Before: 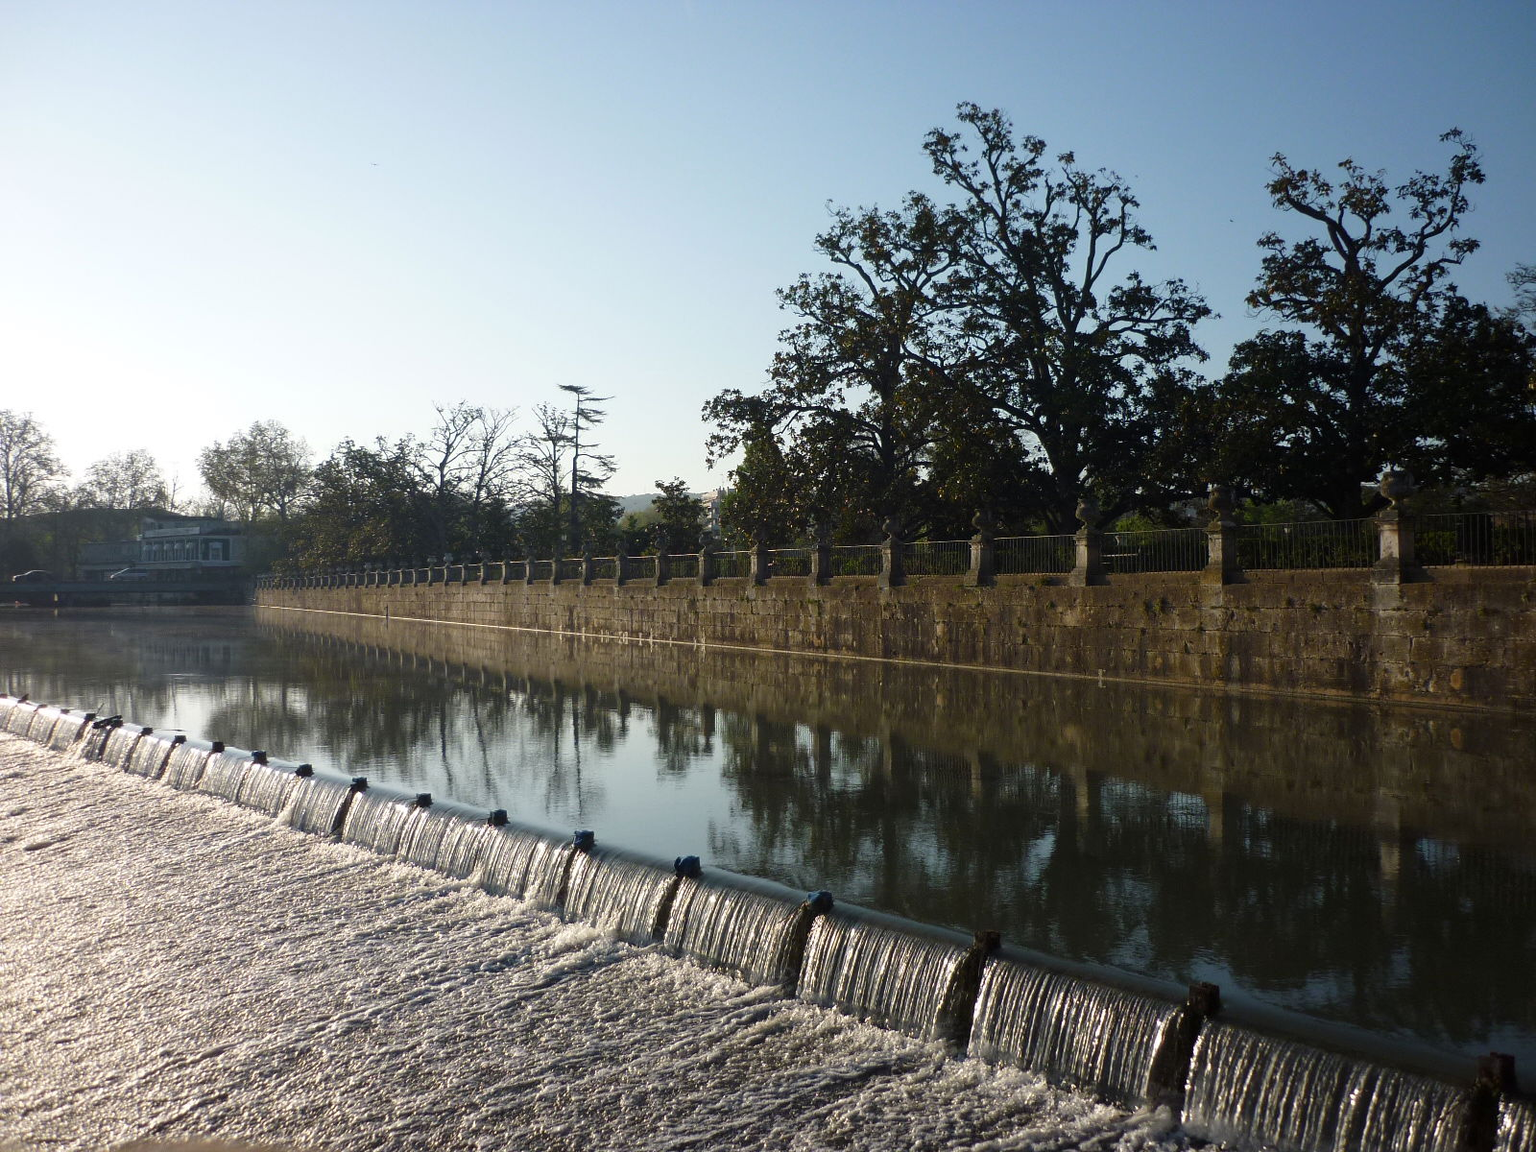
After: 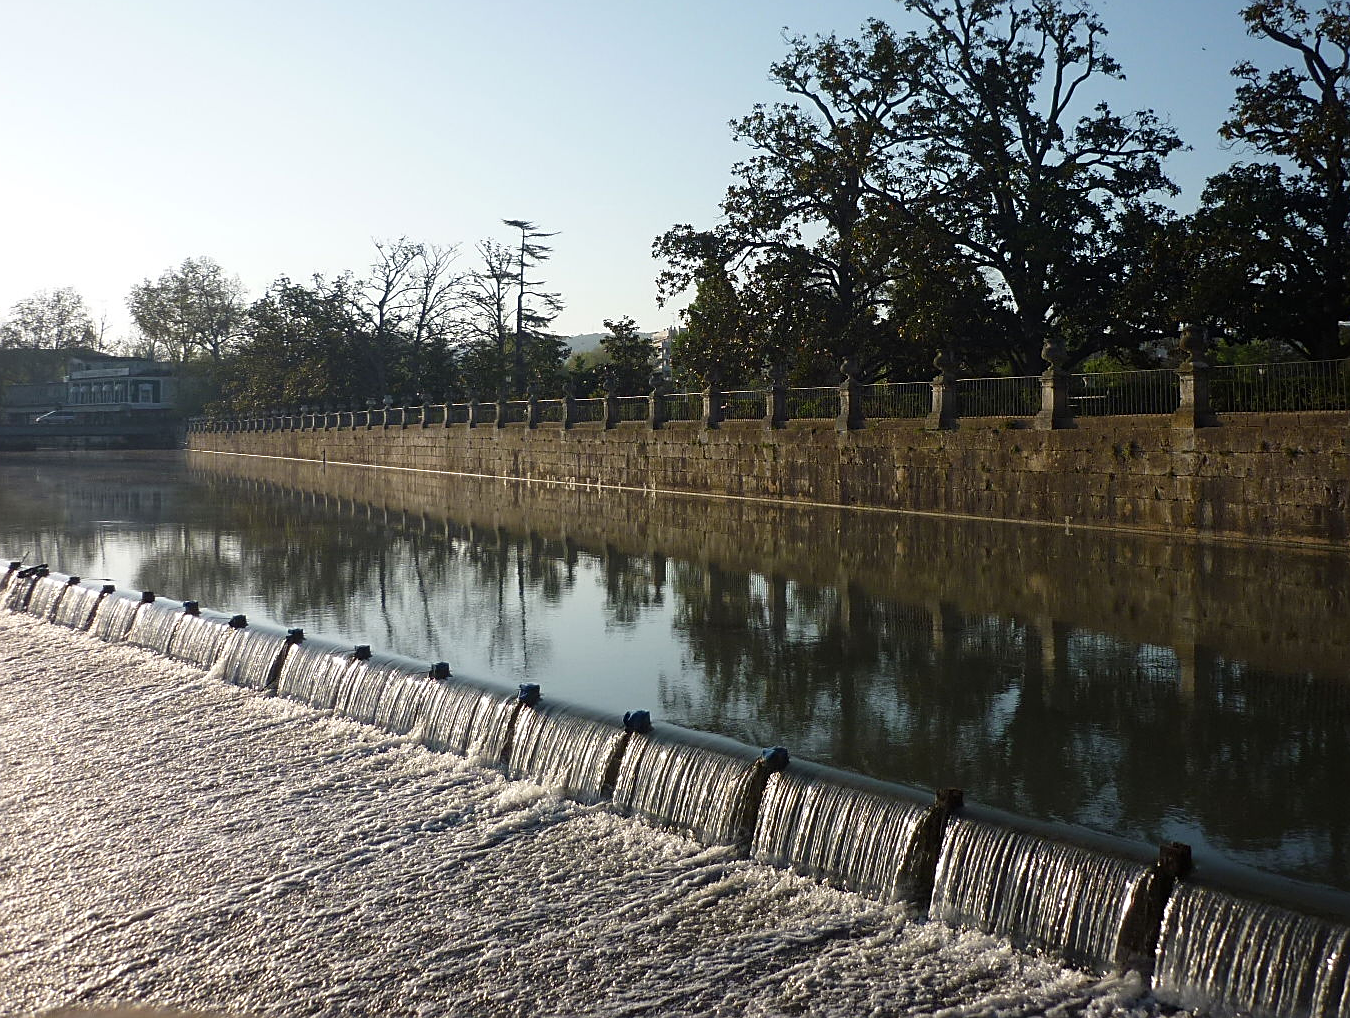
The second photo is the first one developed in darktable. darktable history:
sharpen: amount 0.498
crop and rotate: left 4.965%, top 15.114%, right 10.642%
